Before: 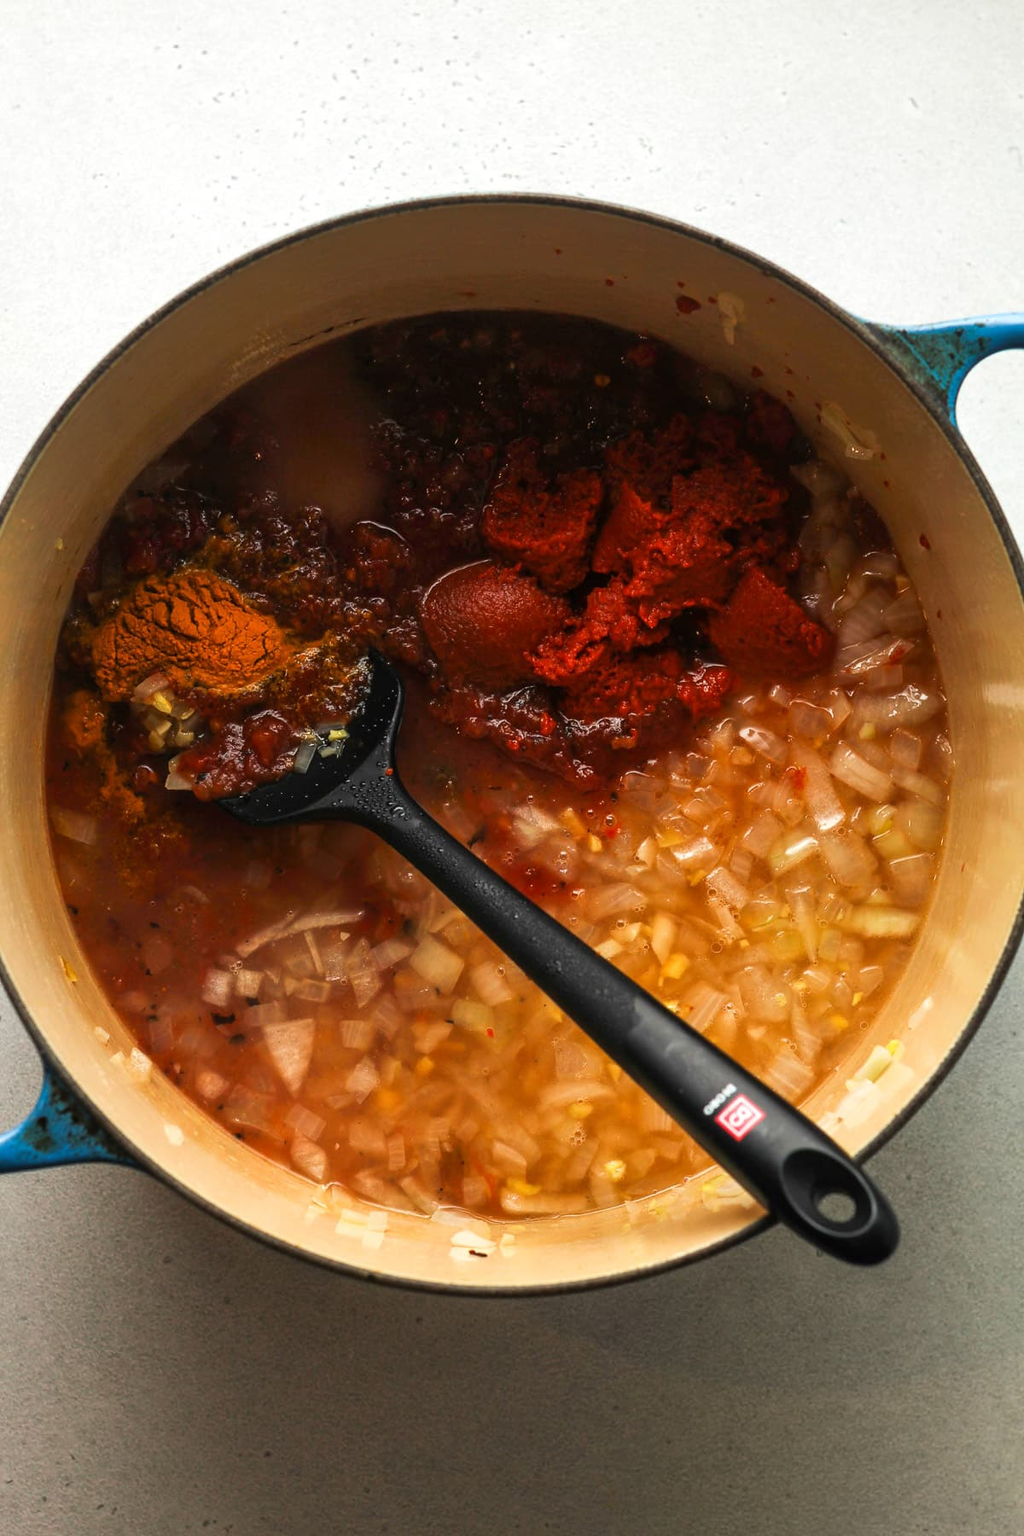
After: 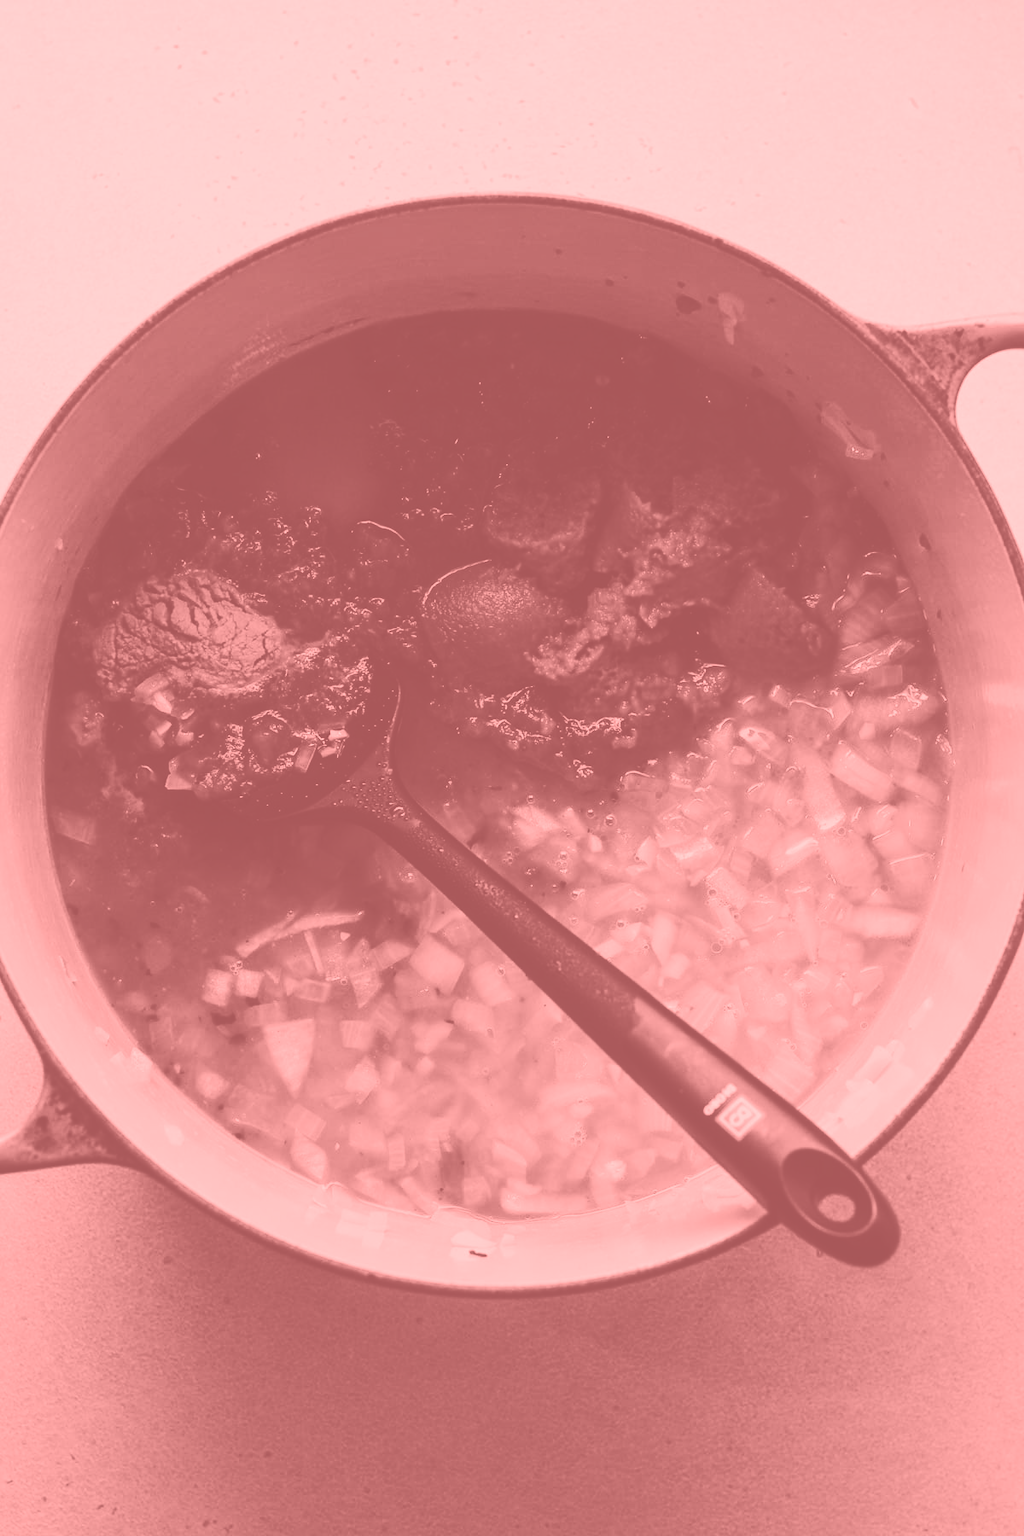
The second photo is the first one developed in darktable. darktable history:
colorize: saturation 51%, source mix 50.67%, lightness 50.67%
contrast brightness saturation: contrast 0.06, brightness -0.01, saturation -0.23
color balance: lift [1.005, 0.99, 1.007, 1.01], gamma [1, 0.979, 1.011, 1.021], gain [0.923, 1.098, 1.025, 0.902], input saturation 90.45%, contrast 7.73%, output saturation 105.91%
tone curve: curves: ch0 [(0, 0) (0.003, 0.096) (0.011, 0.097) (0.025, 0.096) (0.044, 0.099) (0.069, 0.109) (0.1, 0.129) (0.136, 0.149) (0.177, 0.176) (0.224, 0.22) (0.277, 0.288) (0.335, 0.385) (0.399, 0.49) (0.468, 0.581) (0.543, 0.661) (0.623, 0.729) (0.709, 0.79) (0.801, 0.849) (0.898, 0.912) (1, 1)], preserve colors none
